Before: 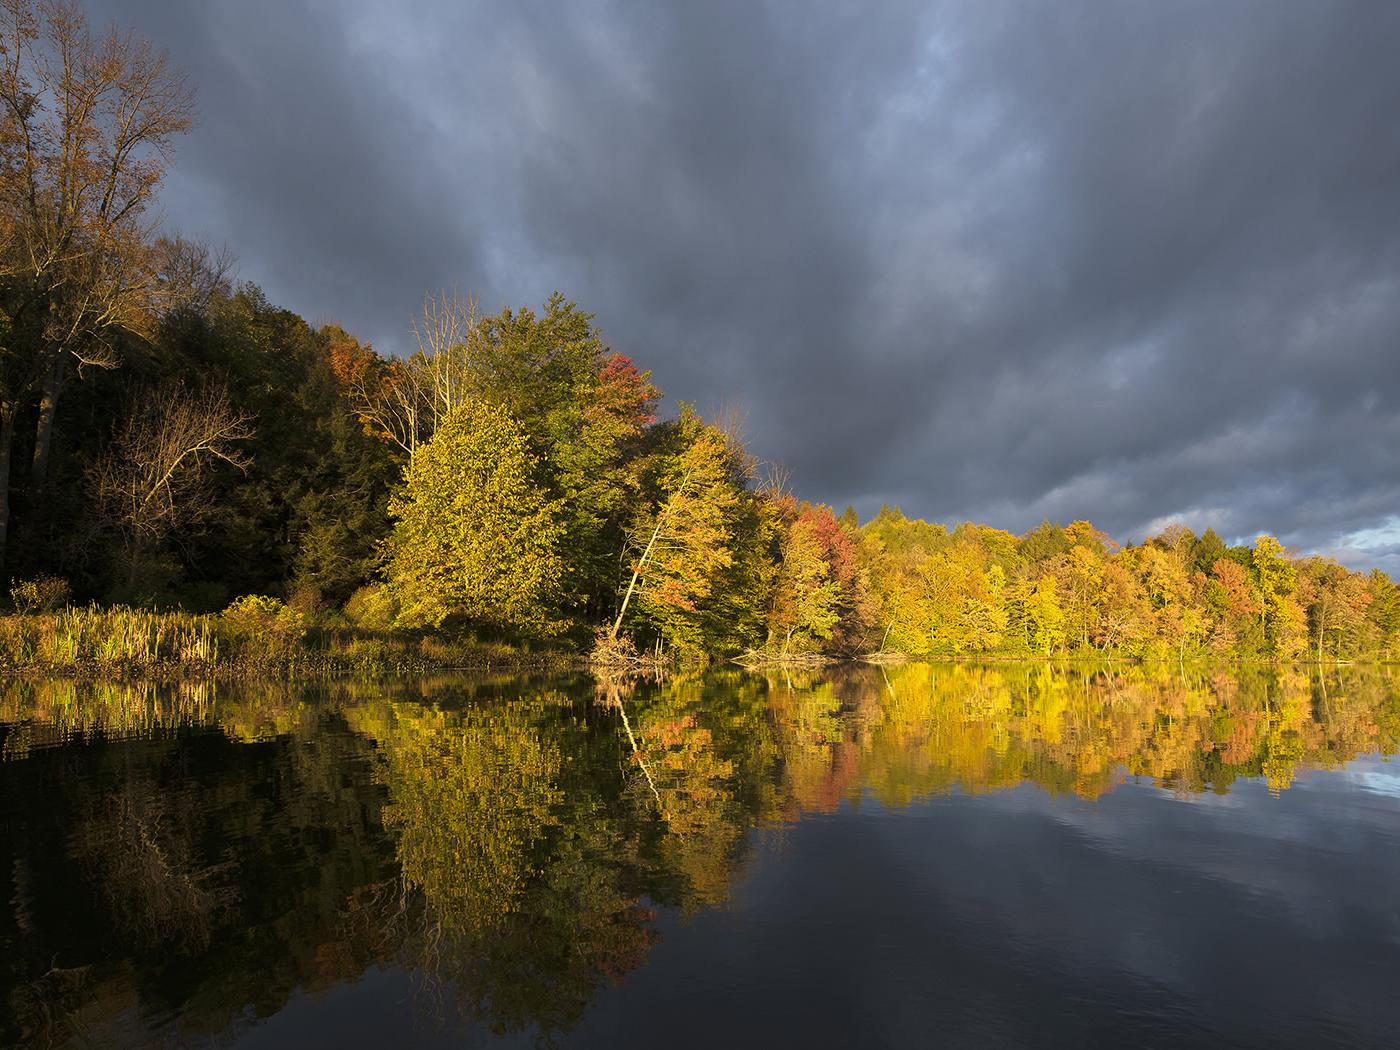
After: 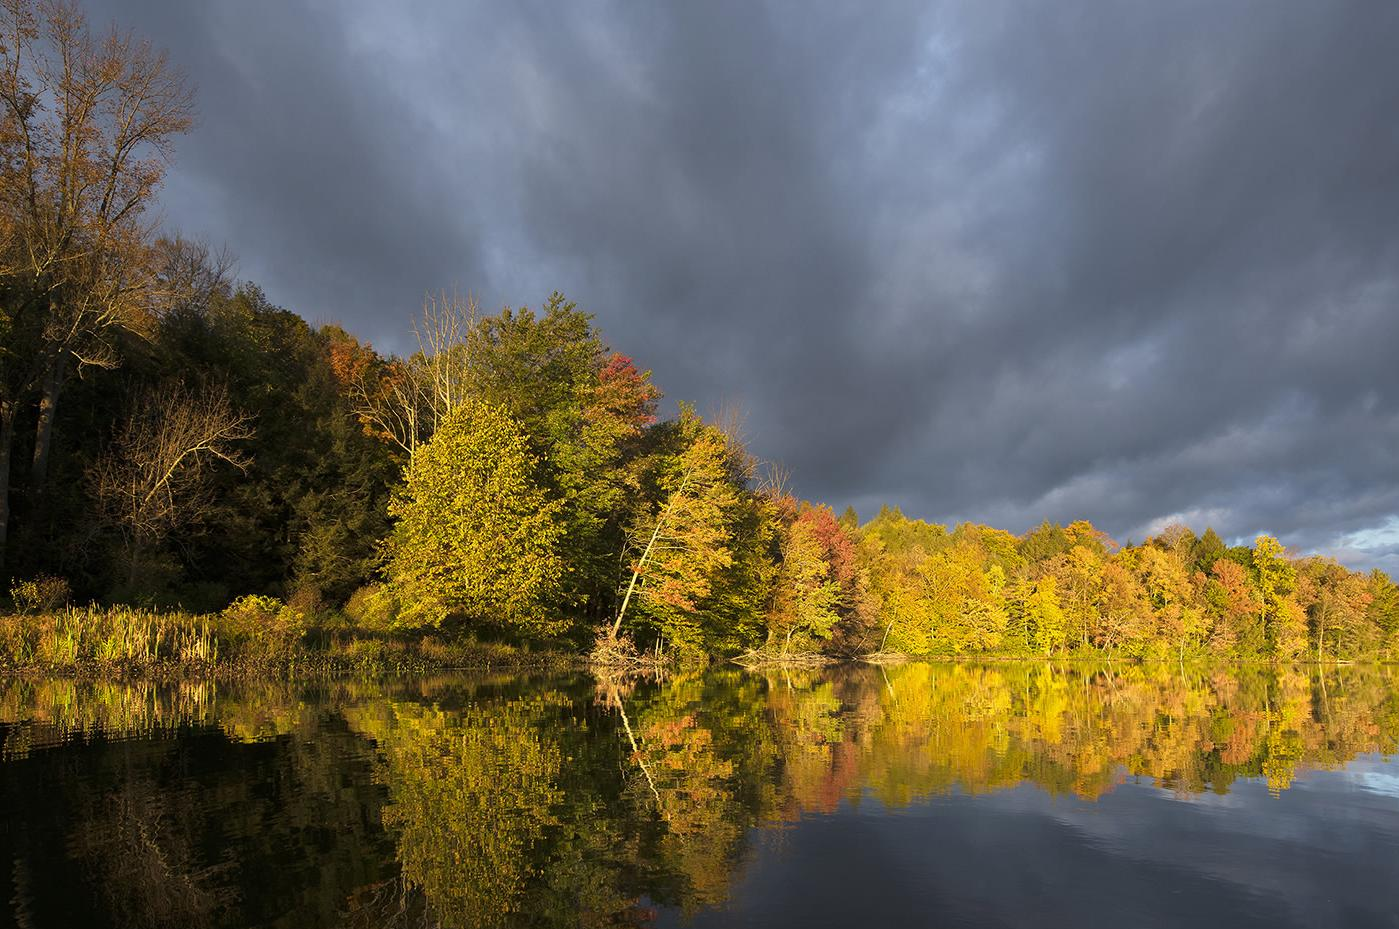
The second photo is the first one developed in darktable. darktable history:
crop and rotate: top 0%, bottom 11.49%
white balance: emerald 1
